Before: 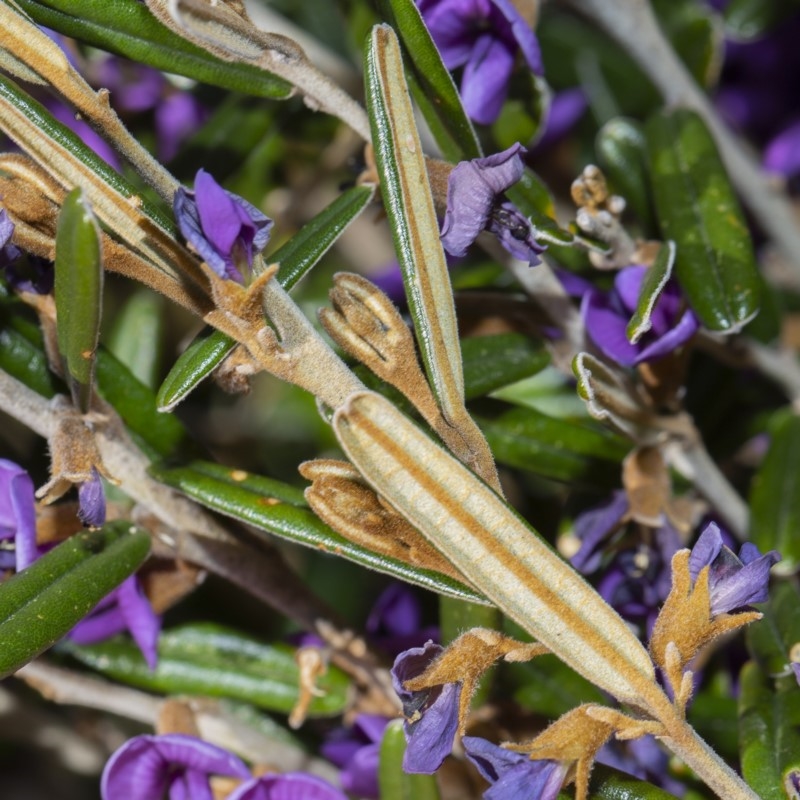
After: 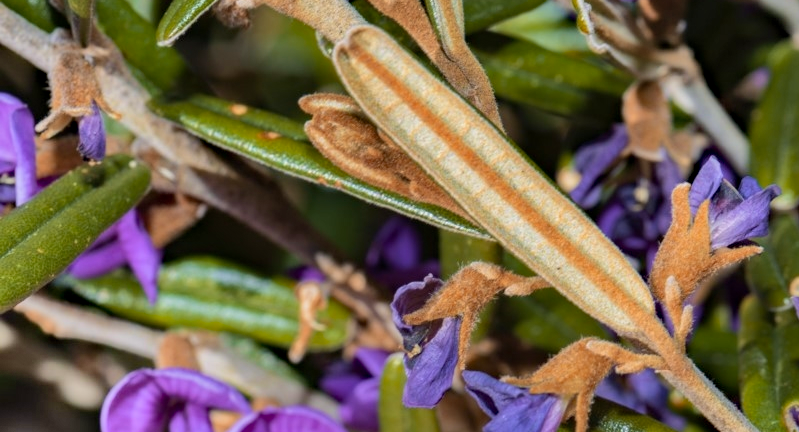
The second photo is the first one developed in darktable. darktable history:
crop and rotate: top 45.945%, right 0.055%
shadows and highlights: radius 124.48, shadows 98.81, white point adjustment -2.95, highlights -99.45, soften with gaussian
color zones: curves: ch1 [(0, 0.469) (0.072, 0.457) (0.243, 0.494) (0.429, 0.5) (0.571, 0.5) (0.714, 0.5) (0.857, 0.5) (1, 0.469)]; ch2 [(0, 0.499) (0.143, 0.467) (0.242, 0.436) (0.429, 0.493) (0.571, 0.5) (0.714, 0.5) (0.857, 0.5) (1, 0.499)]
haze removal: strength 0.293, distance 0.255, adaptive false
velvia: strength 24.45%
